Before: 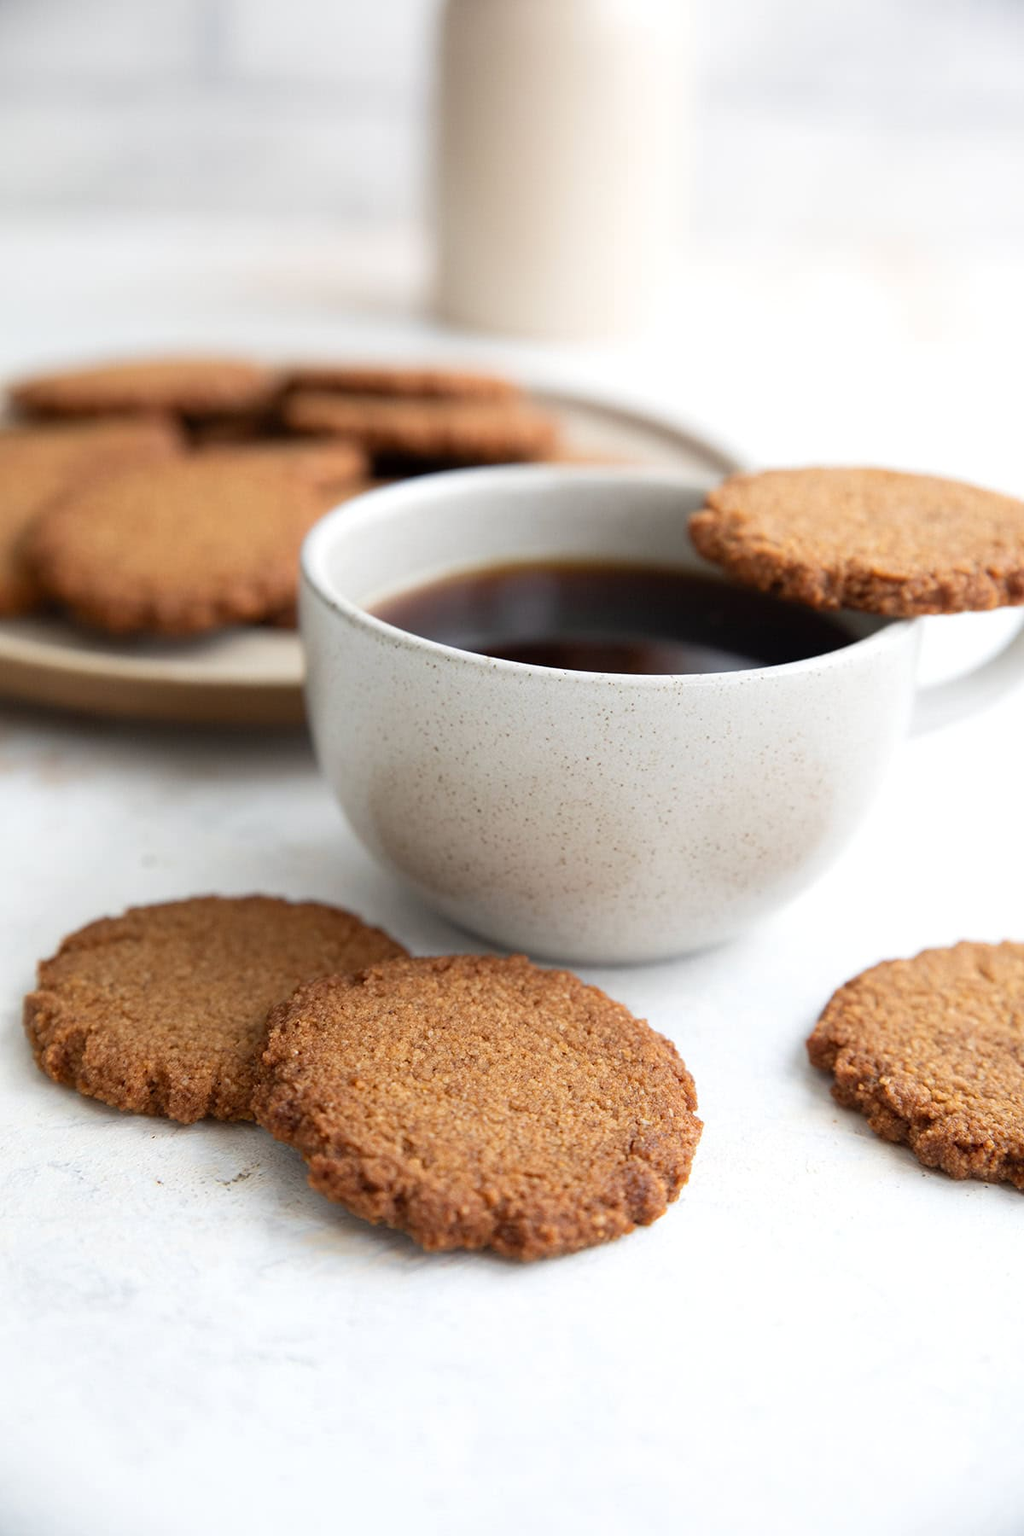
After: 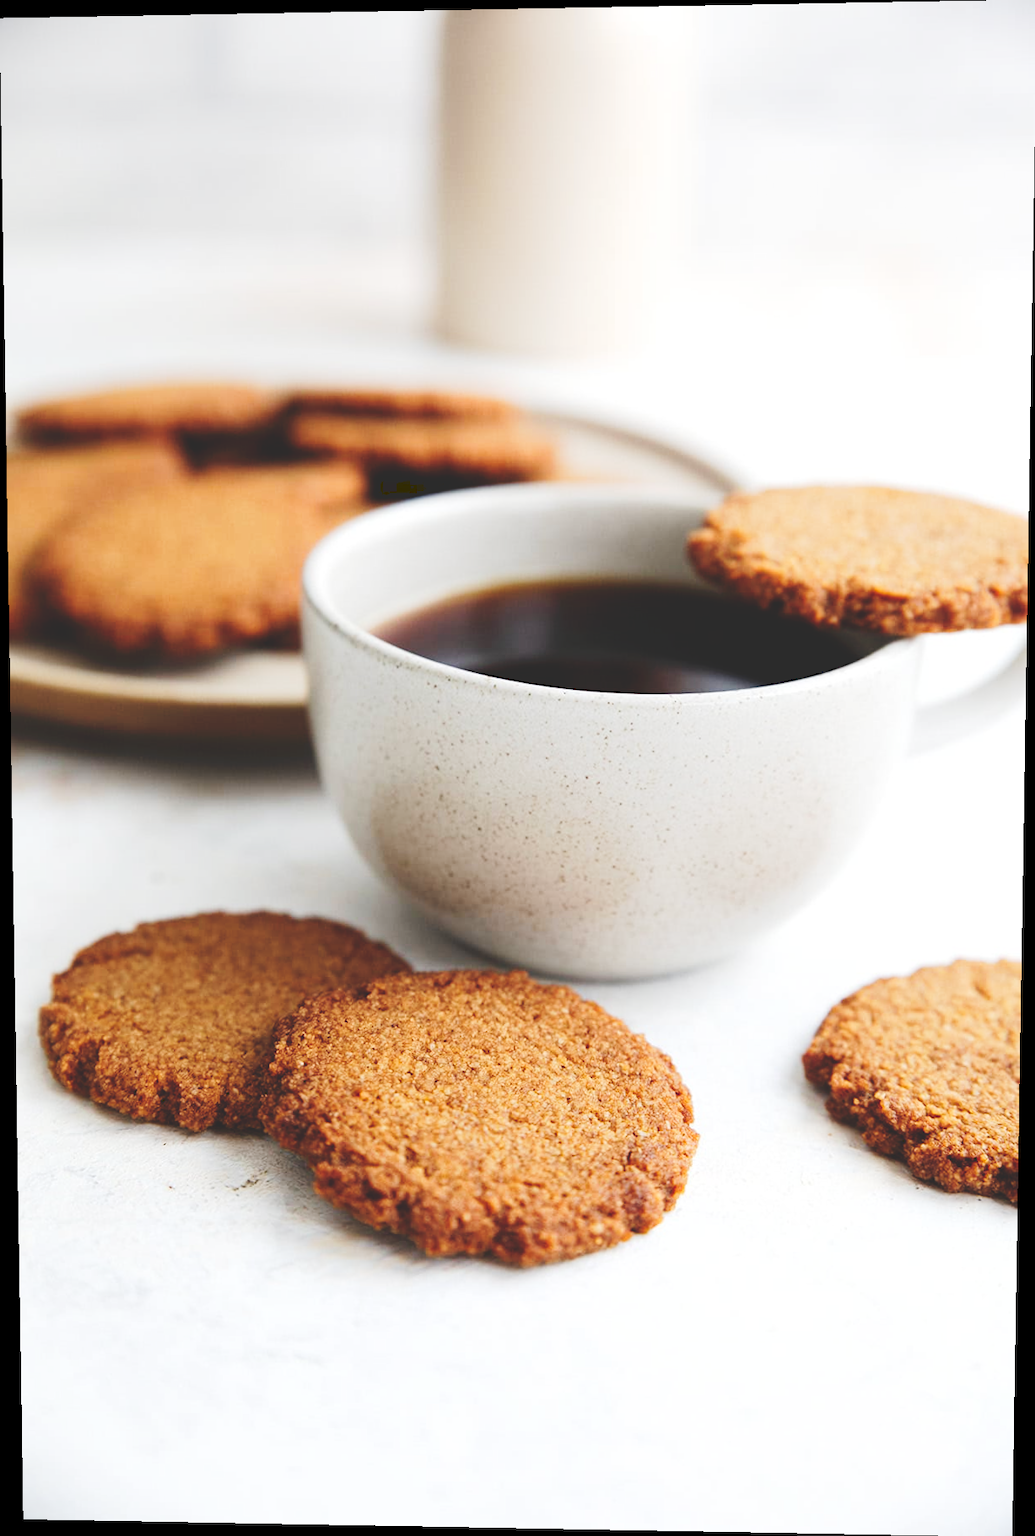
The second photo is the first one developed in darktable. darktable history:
rotate and perspective: lens shift (vertical) 0.048, lens shift (horizontal) -0.024, automatic cropping off
tone curve: curves: ch0 [(0, 0) (0.003, 0.172) (0.011, 0.177) (0.025, 0.177) (0.044, 0.177) (0.069, 0.178) (0.1, 0.181) (0.136, 0.19) (0.177, 0.208) (0.224, 0.226) (0.277, 0.274) (0.335, 0.338) (0.399, 0.43) (0.468, 0.535) (0.543, 0.635) (0.623, 0.726) (0.709, 0.815) (0.801, 0.882) (0.898, 0.936) (1, 1)], preserve colors none
